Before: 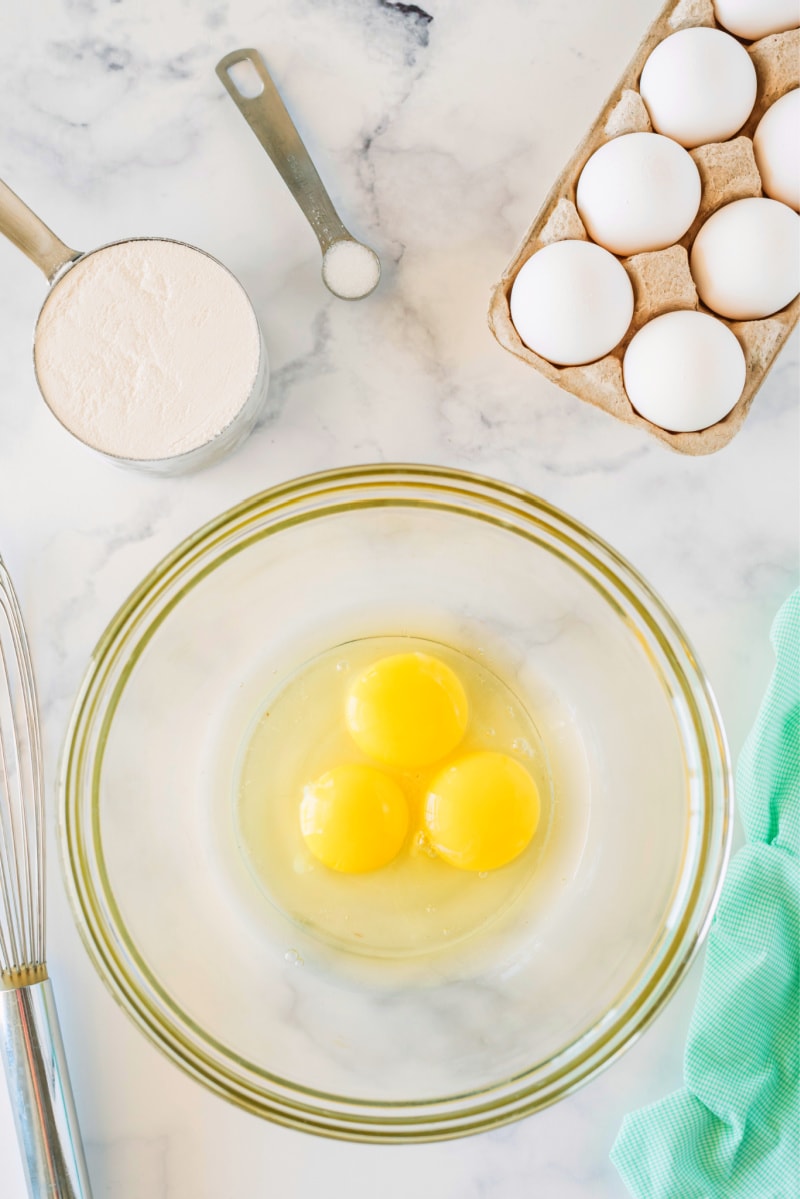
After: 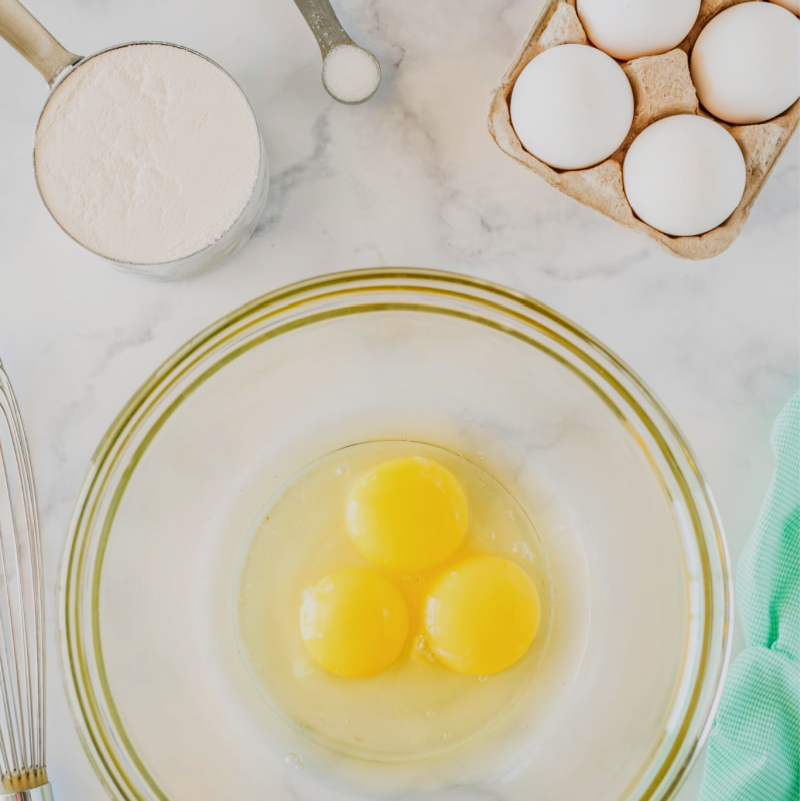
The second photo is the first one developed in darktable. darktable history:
filmic rgb: black relative exposure -8.01 EV, white relative exposure 3.94 EV, hardness 4.27
local contrast: on, module defaults
crop: top 16.389%, bottom 16.731%
